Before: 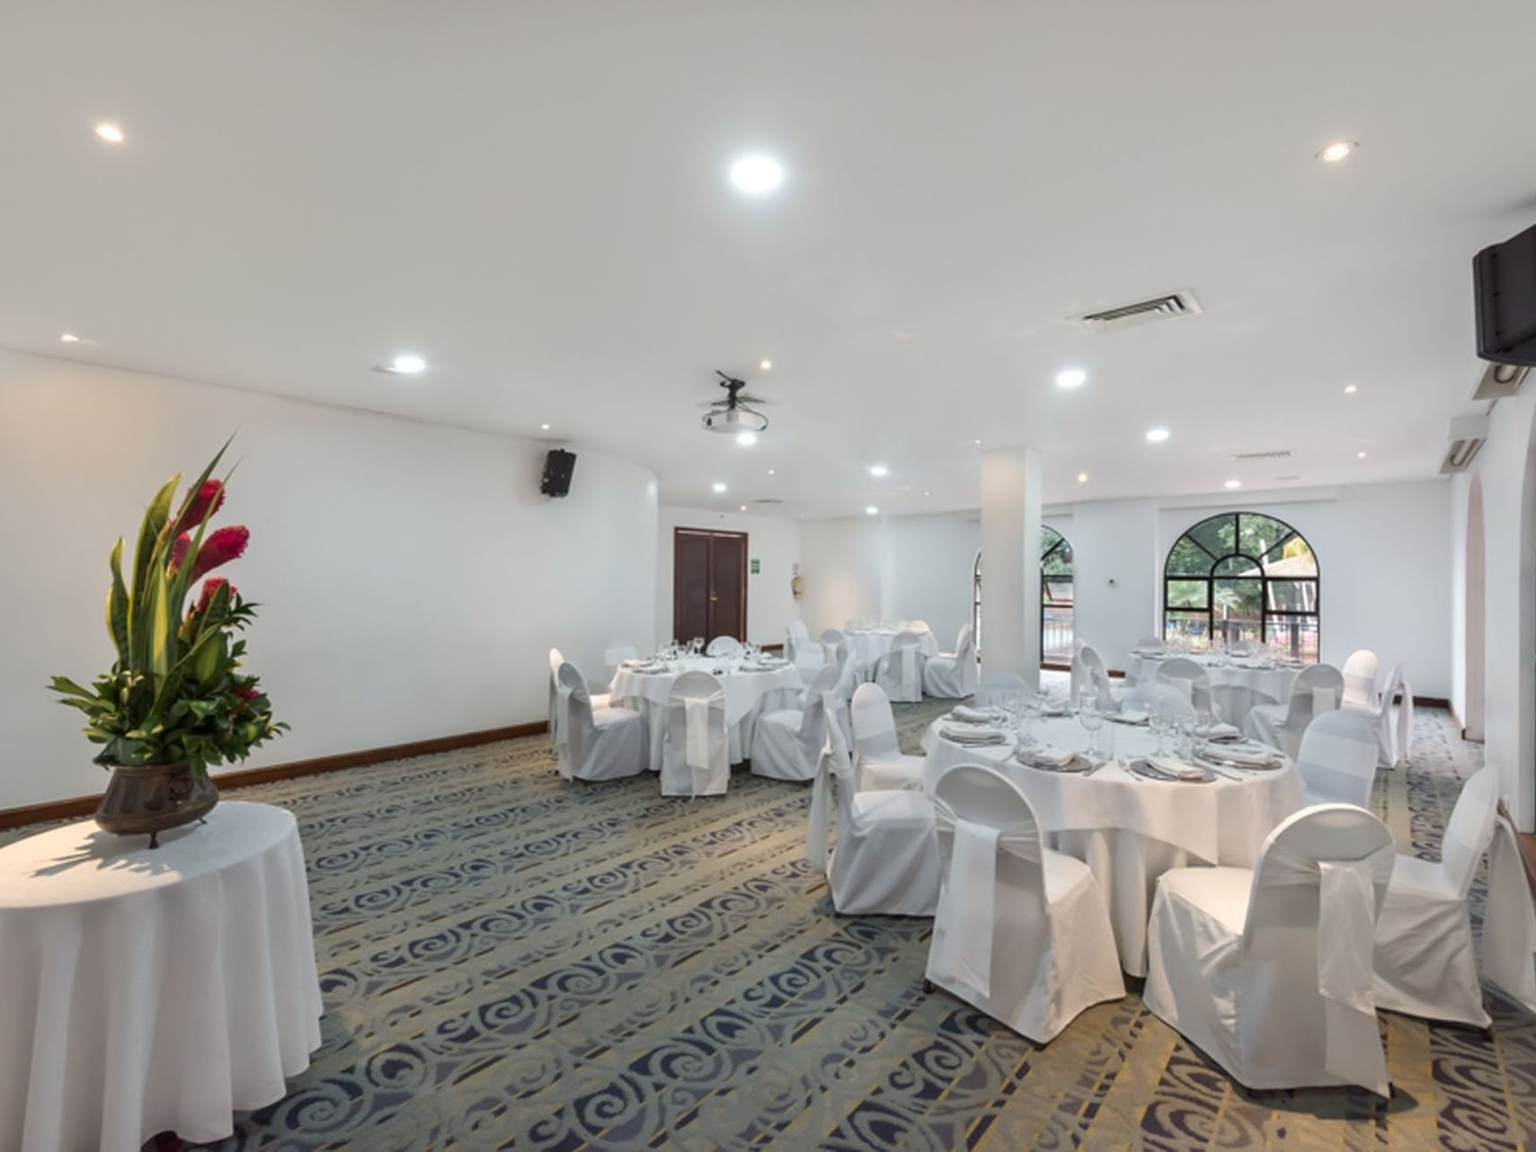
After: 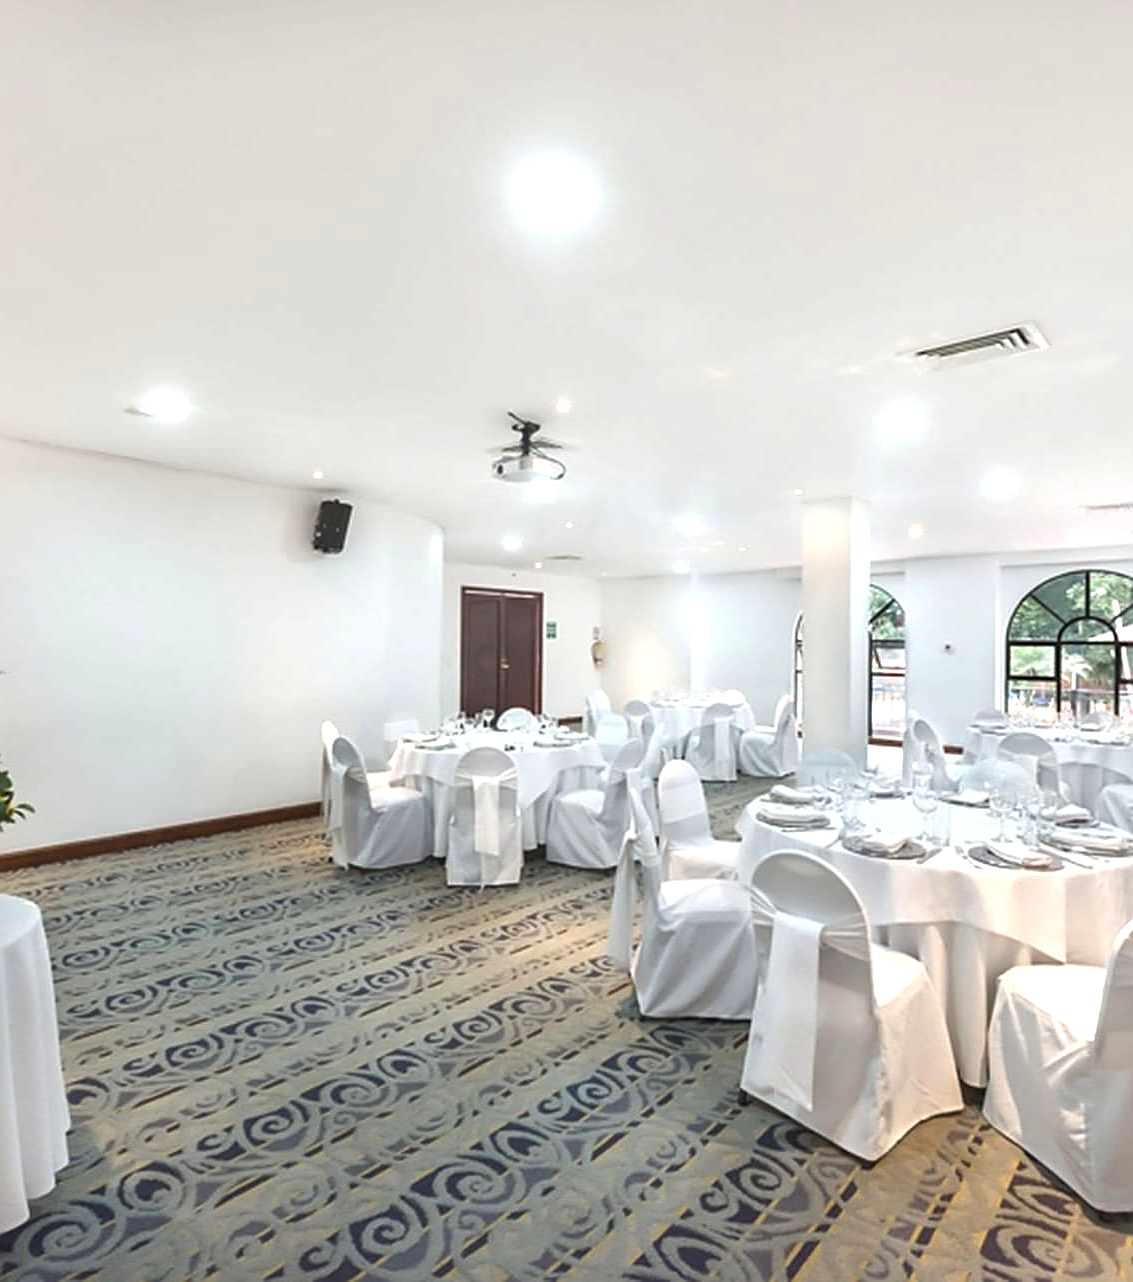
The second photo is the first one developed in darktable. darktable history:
local contrast: mode bilateral grid, contrast 19, coarseness 50, detail 120%, midtone range 0.2
exposure: black level correction -0.002, exposure 0.705 EV, compensate highlight preservation false
sharpen: on, module defaults
crop: left 16.934%, right 16.766%
